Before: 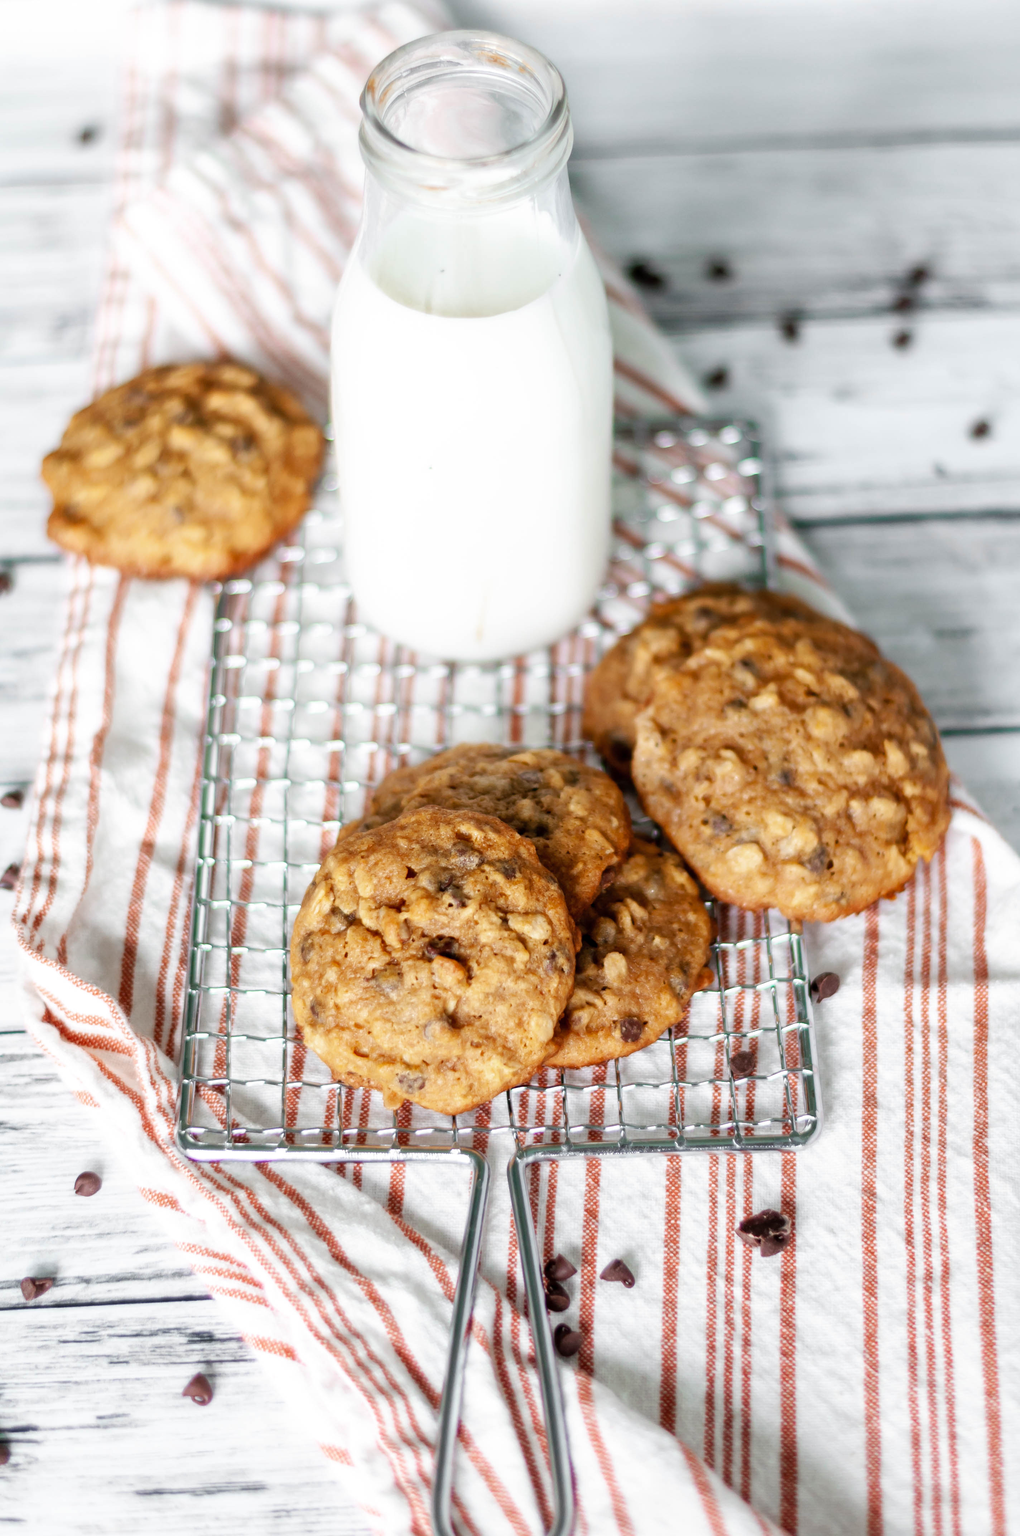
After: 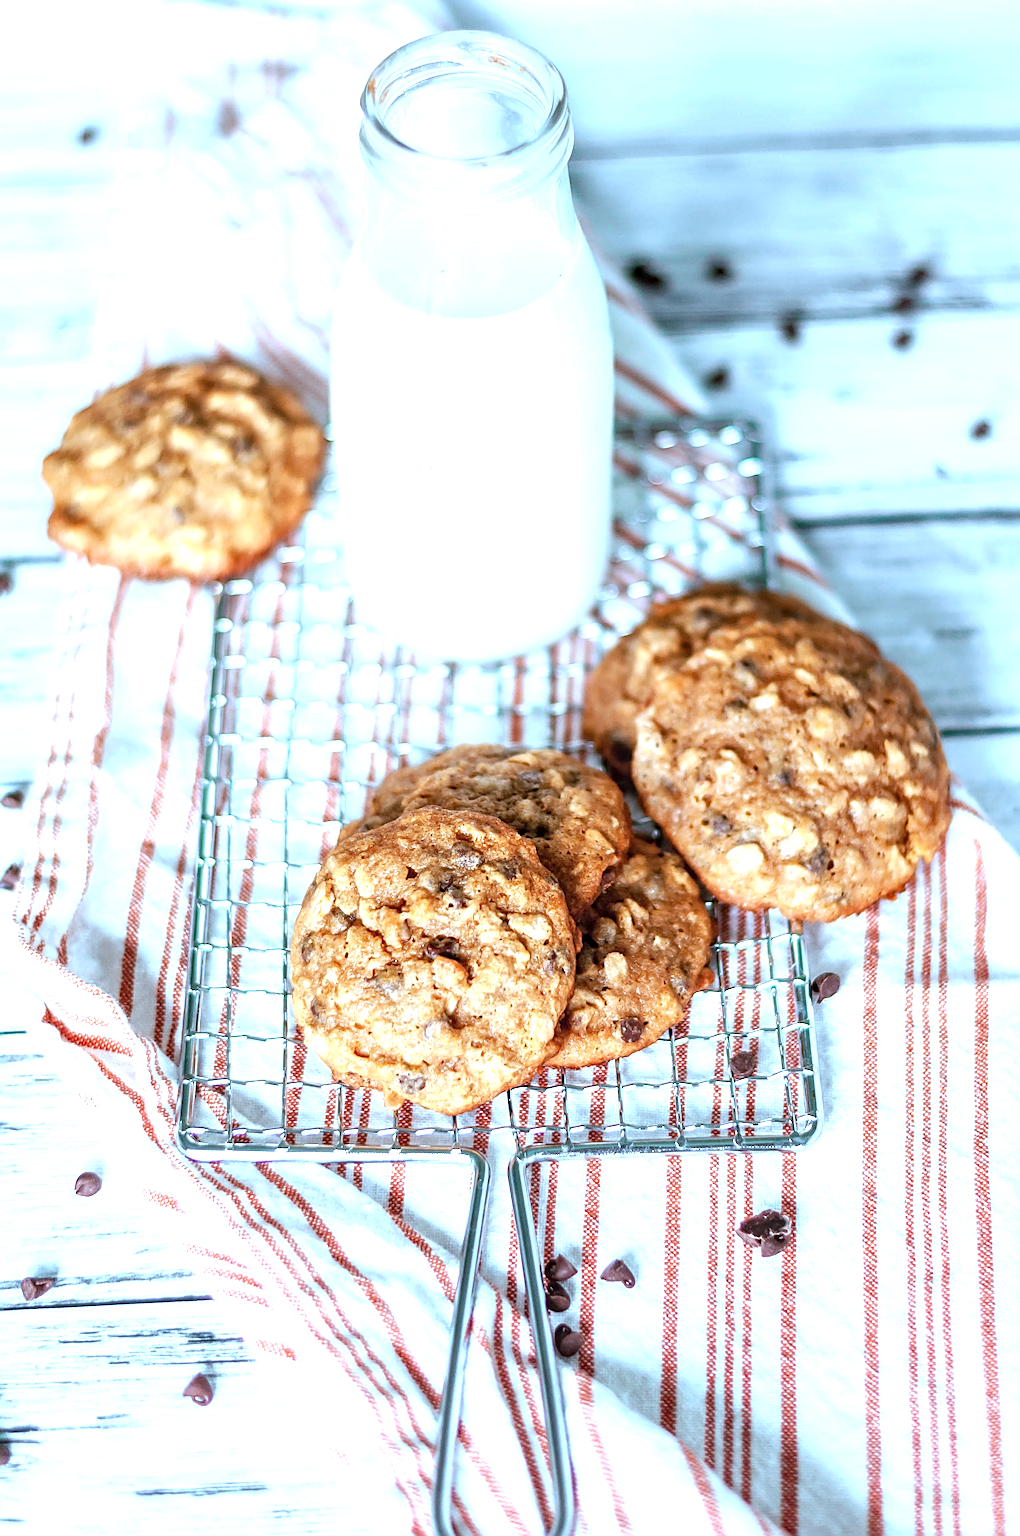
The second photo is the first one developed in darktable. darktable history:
tone equalizer: edges refinement/feathering 500, mask exposure compensation -1.57 EV, preserve details no
exposure: black level correction 0, exposure 0.701 EV, compensate highlight preservation false
color correction: highlights a* -9.01, highlights b* -23.63
local contrast: on, module defaults
sharpen: radius 3.724, amount 0.931
color zones: curves: ch1 [(0, 0.513) (0.143, 0.524) (0.286, 0.511) (0.429, 0.506) (0.571, 0.503) (0.714, 0.503) (0.857, 0.508) (1, 0.513)]
